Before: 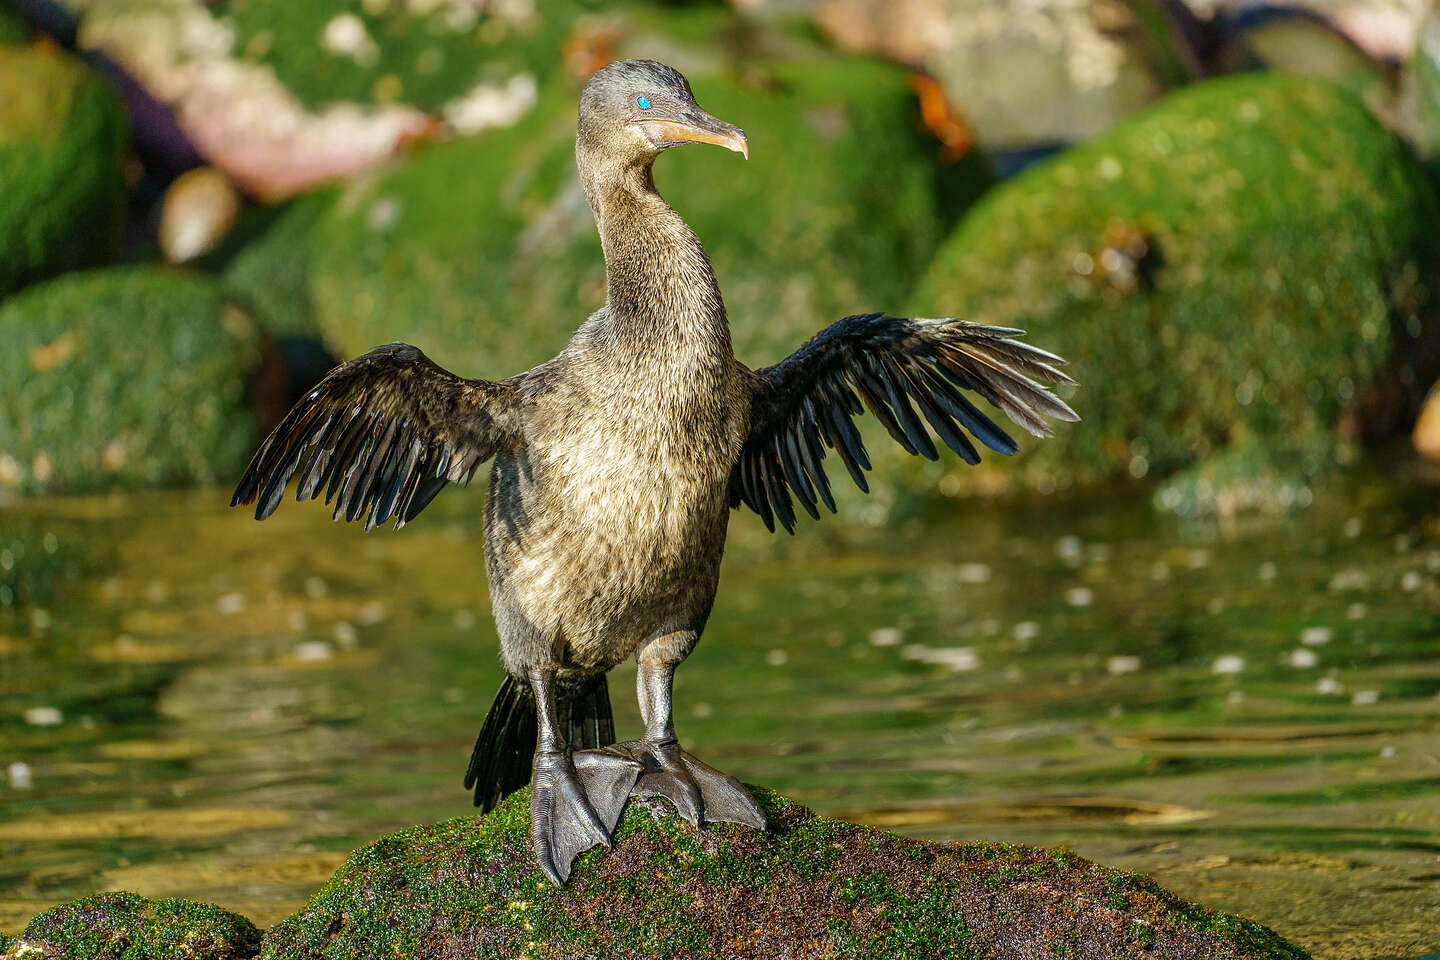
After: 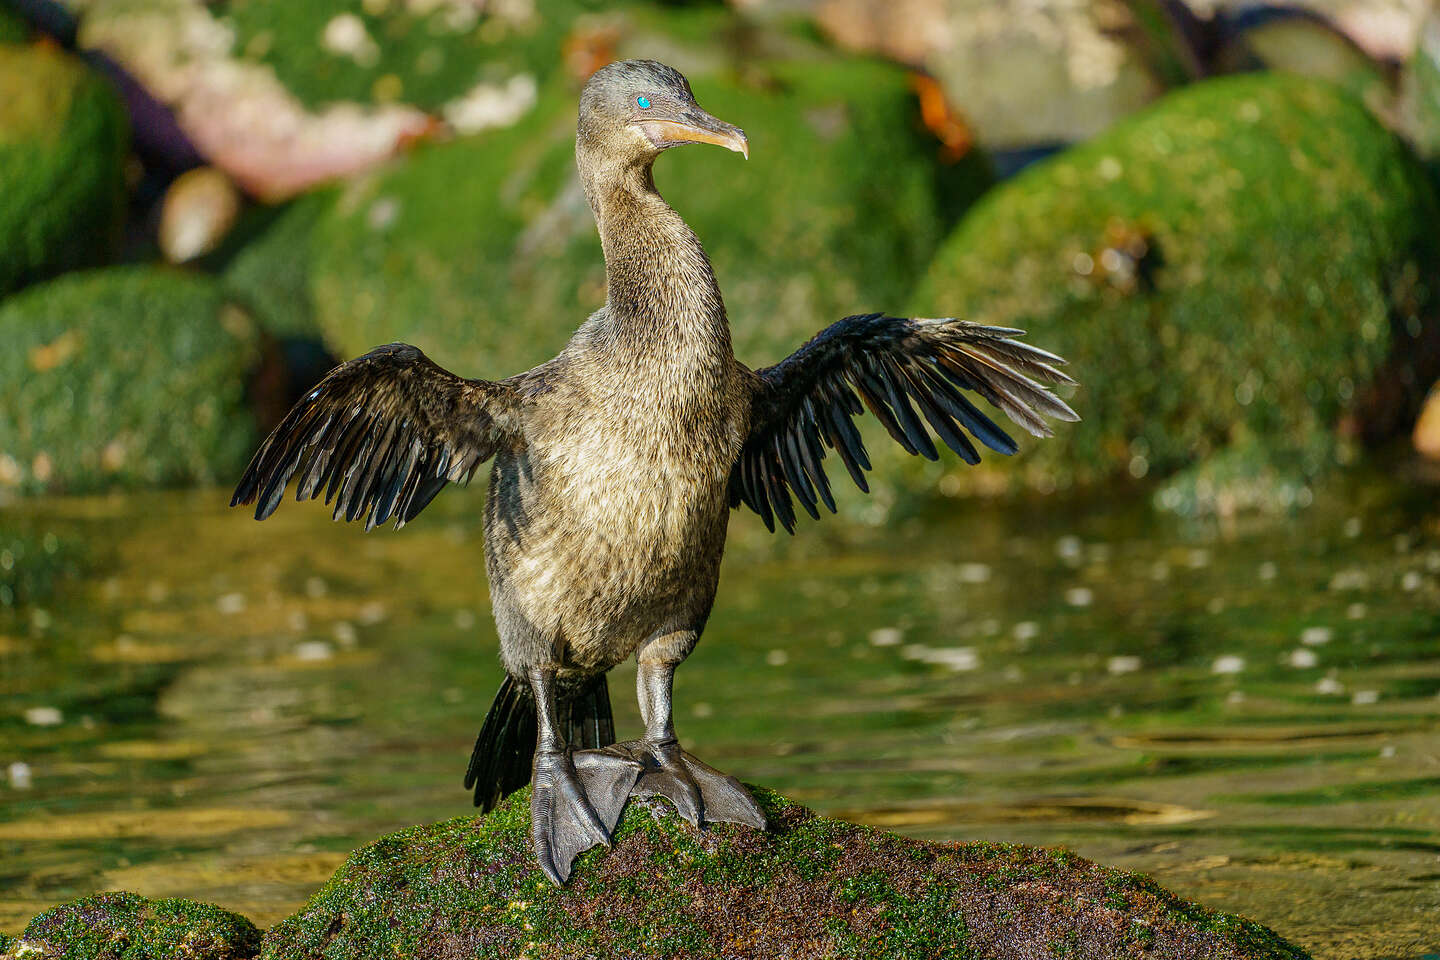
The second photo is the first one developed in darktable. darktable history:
shadows and highlights: shadows -19.99, white point adjustment -2.16, highlights -34.83
